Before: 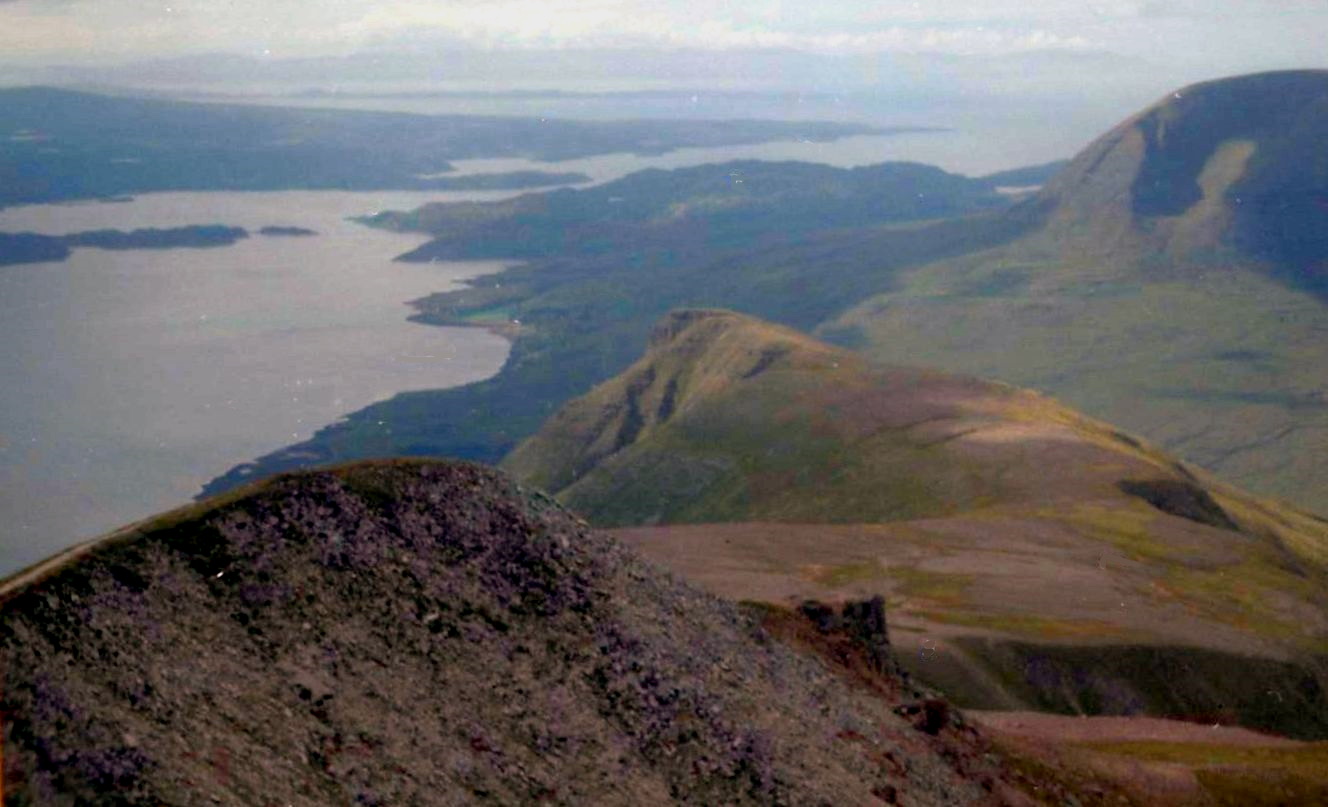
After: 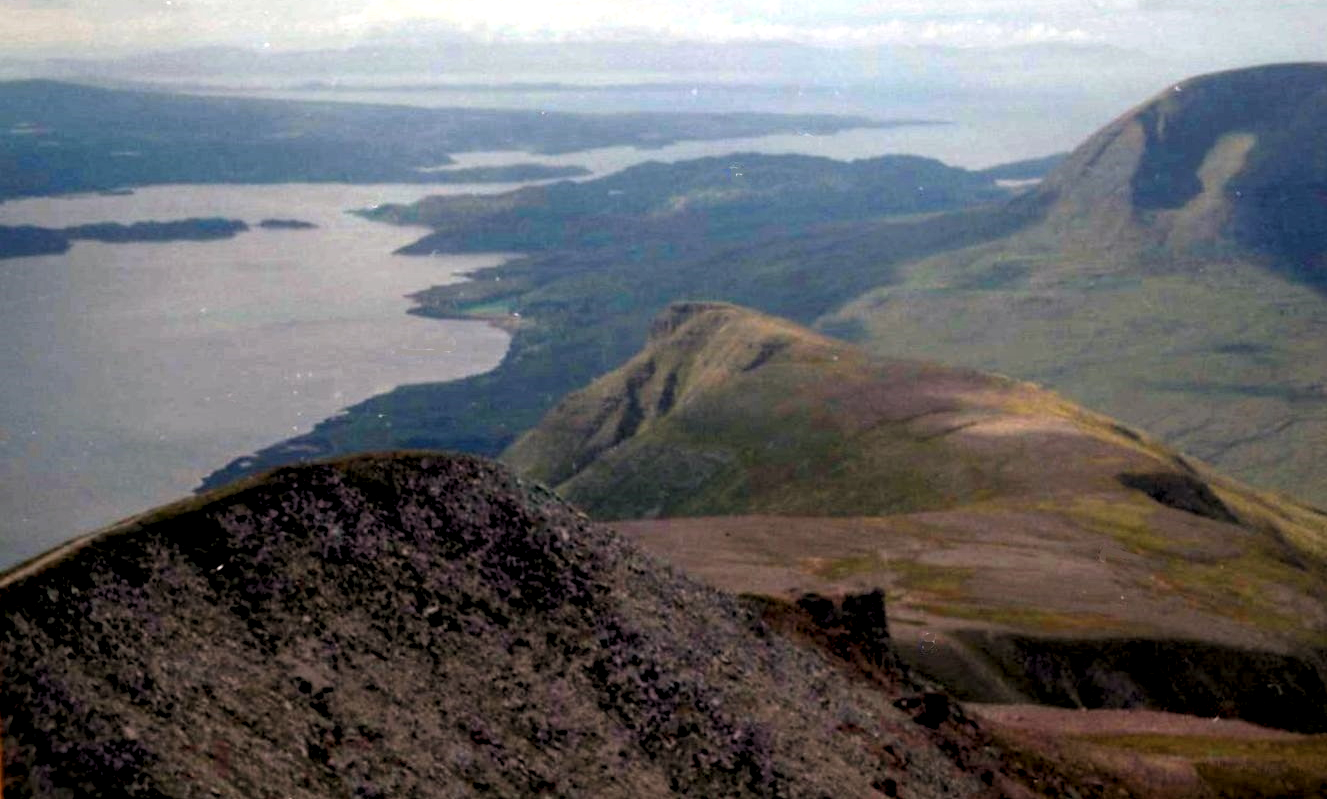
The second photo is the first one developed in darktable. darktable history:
crop: top 0.987%, right 0.026%
levels: levels [0.062, 0.494, 0.925]
local contrast: on, module defaults
